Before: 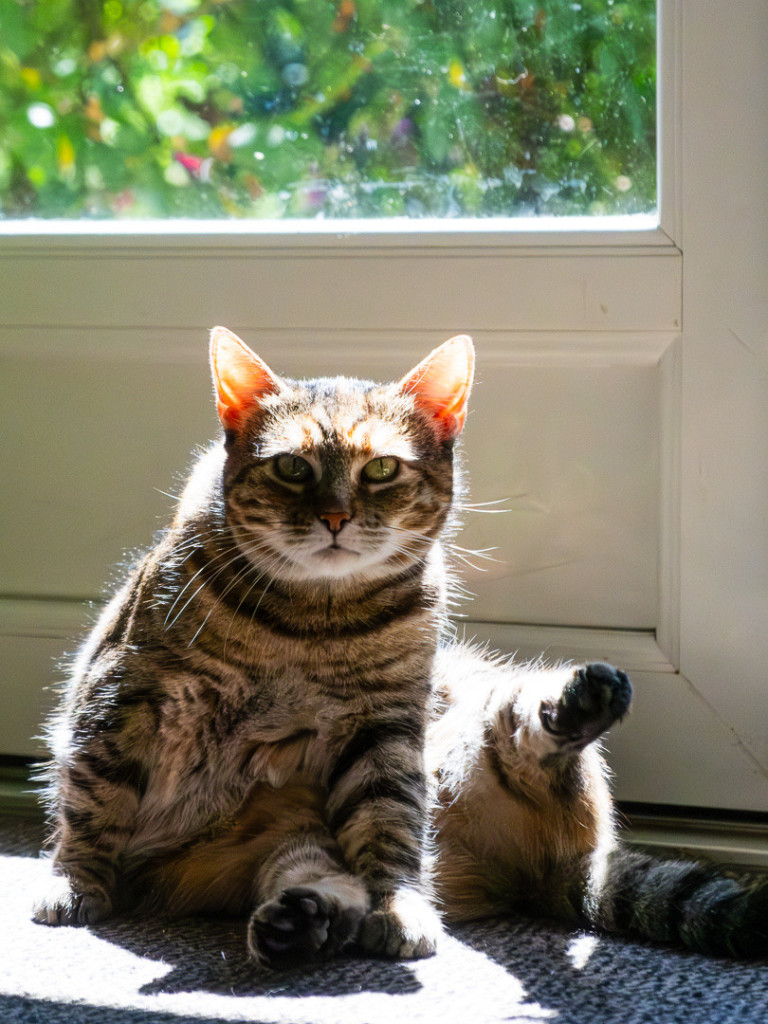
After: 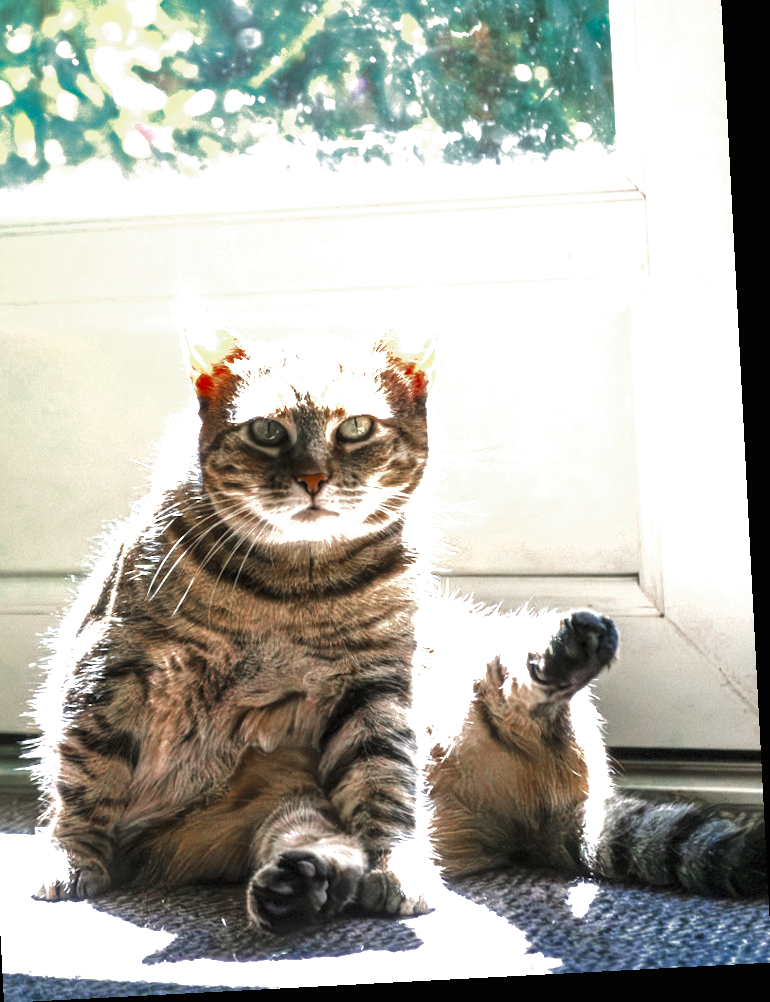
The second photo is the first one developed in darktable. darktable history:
velvia: on, module defaults
local contrast: mode bilateral grid, contrast 15, coarseness 36, detail 105%, midtone range 0.2
exposure: black level correction 0, exposure 1.9 EV, compensate exposure bias true, compensate highlight preservation false
crop and rotate: angle 3.02°, left 6.111%, top 5.698%
color zones: curves: ch0 [(0, 0.5) (0.125, 0.4) (0.25, 0.5) (0.375, 0.4) (0.5, 0.4) (0.625, 0.35) (0.75, 0.35) (0.875, 0.5)]; ch1 [(0, 0.35) (0.125, 0.45) (0.25, 0.35) (0.375, 0.35) (0.5, 0.35) (0.625, 0.35) (0.75, 0.45) (0.875, 0.35)]; ch2 [(0, 0.6) (0.125, 0.5) (0.25, 0.5) (0.375, 0.6) (0.5, 0.6) (0.625, 0.5) (0.75, 0.5) (0.875, 0.5)], mix 101.96%
